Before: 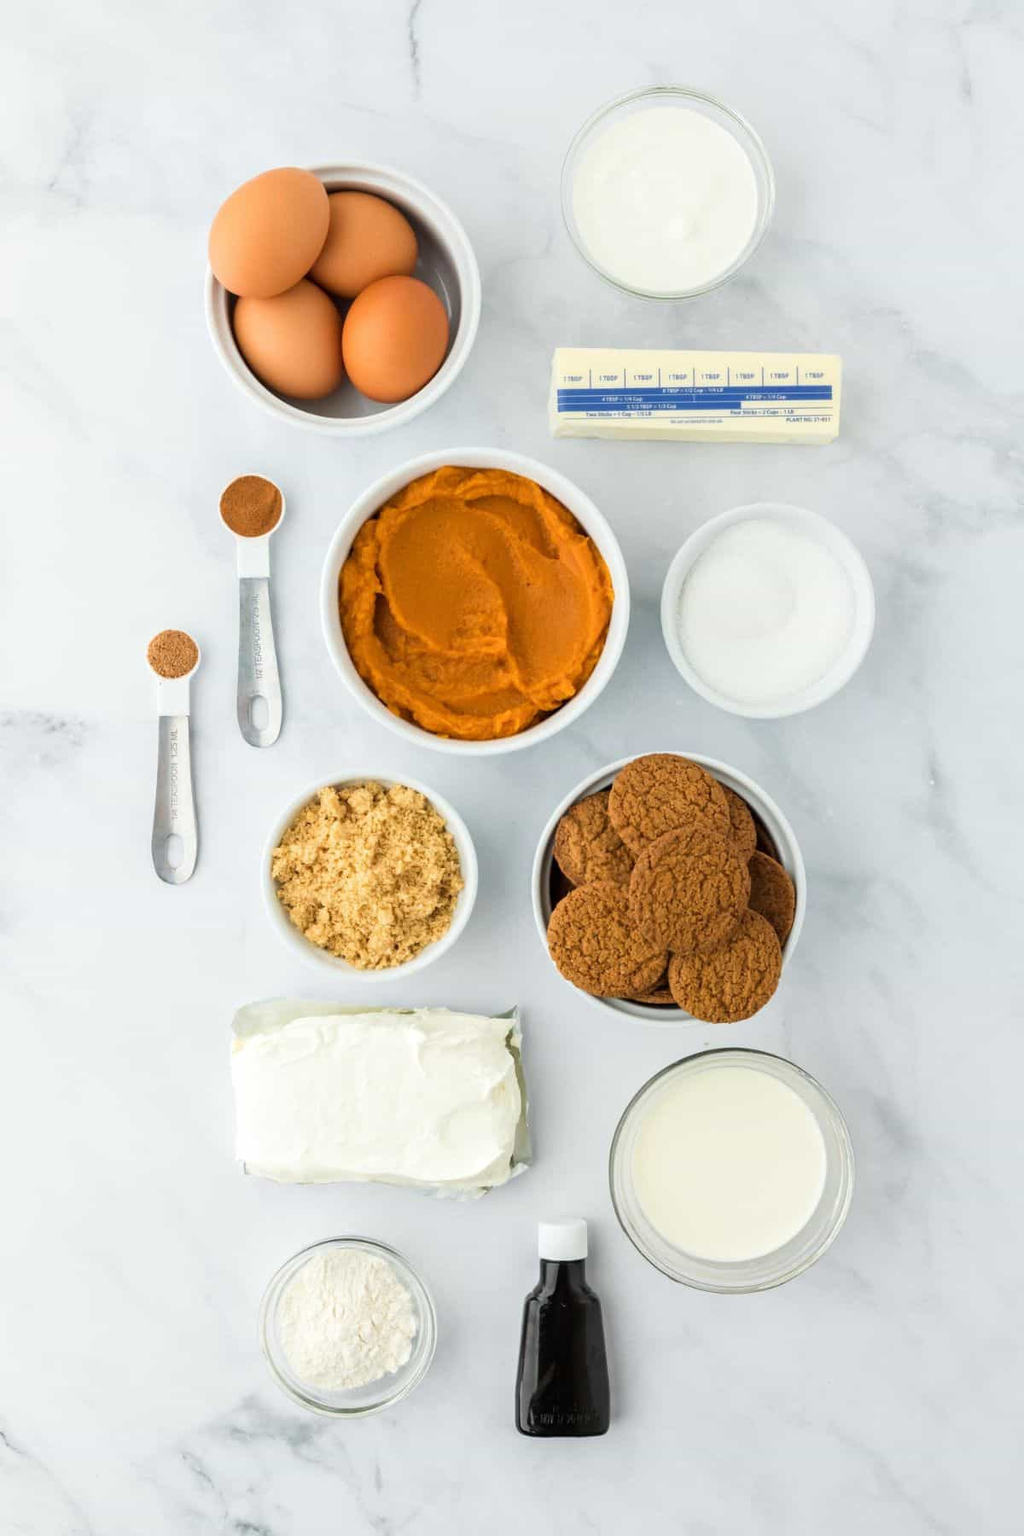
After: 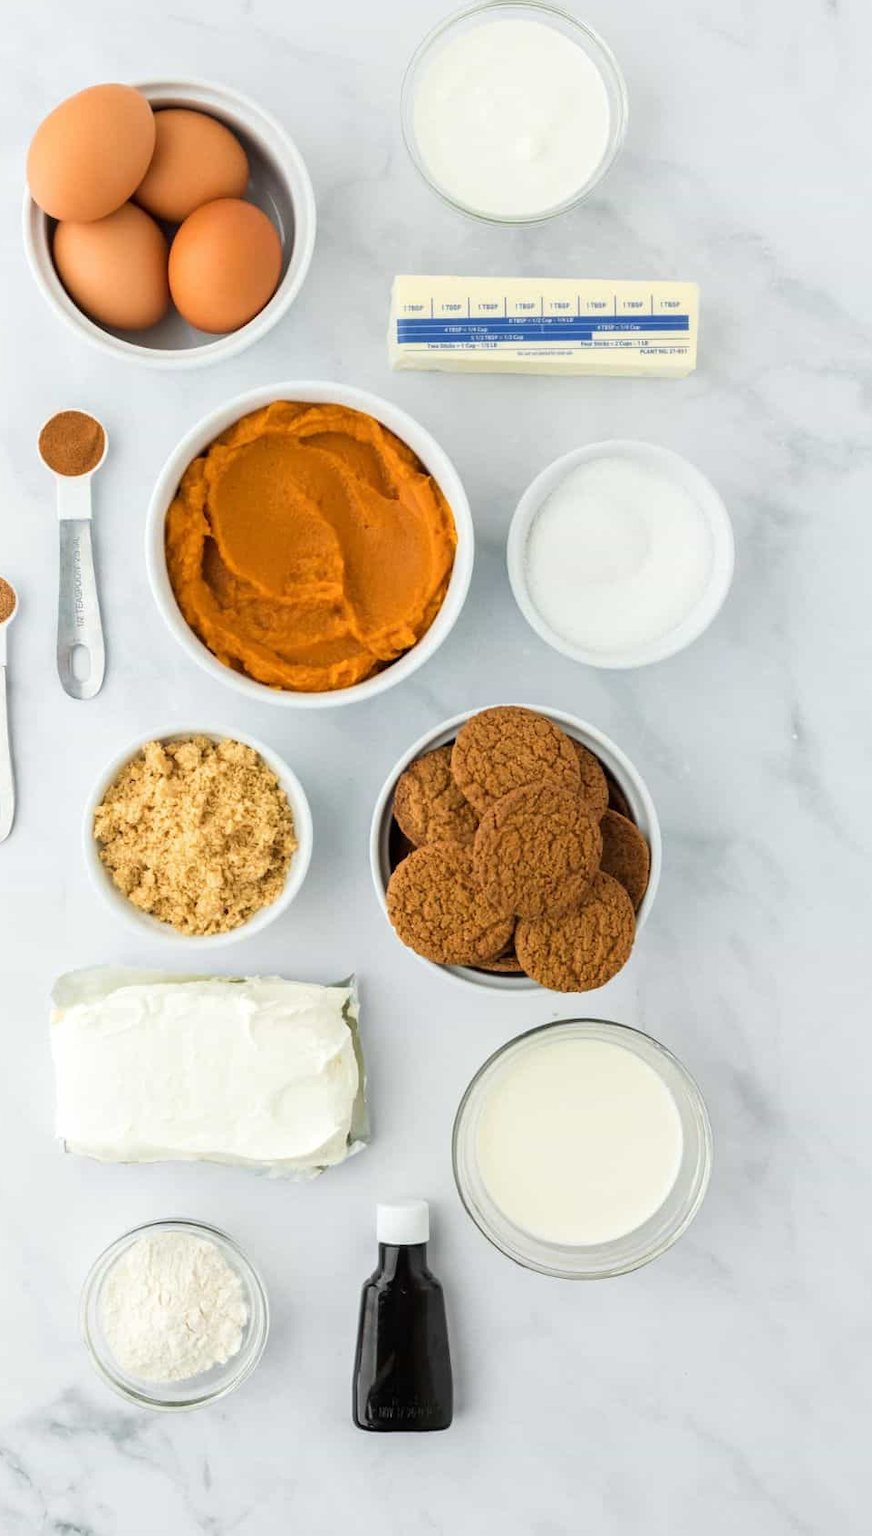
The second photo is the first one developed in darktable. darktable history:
crop and rotate: left 17.93%, top 5.832%, right 1.791%
